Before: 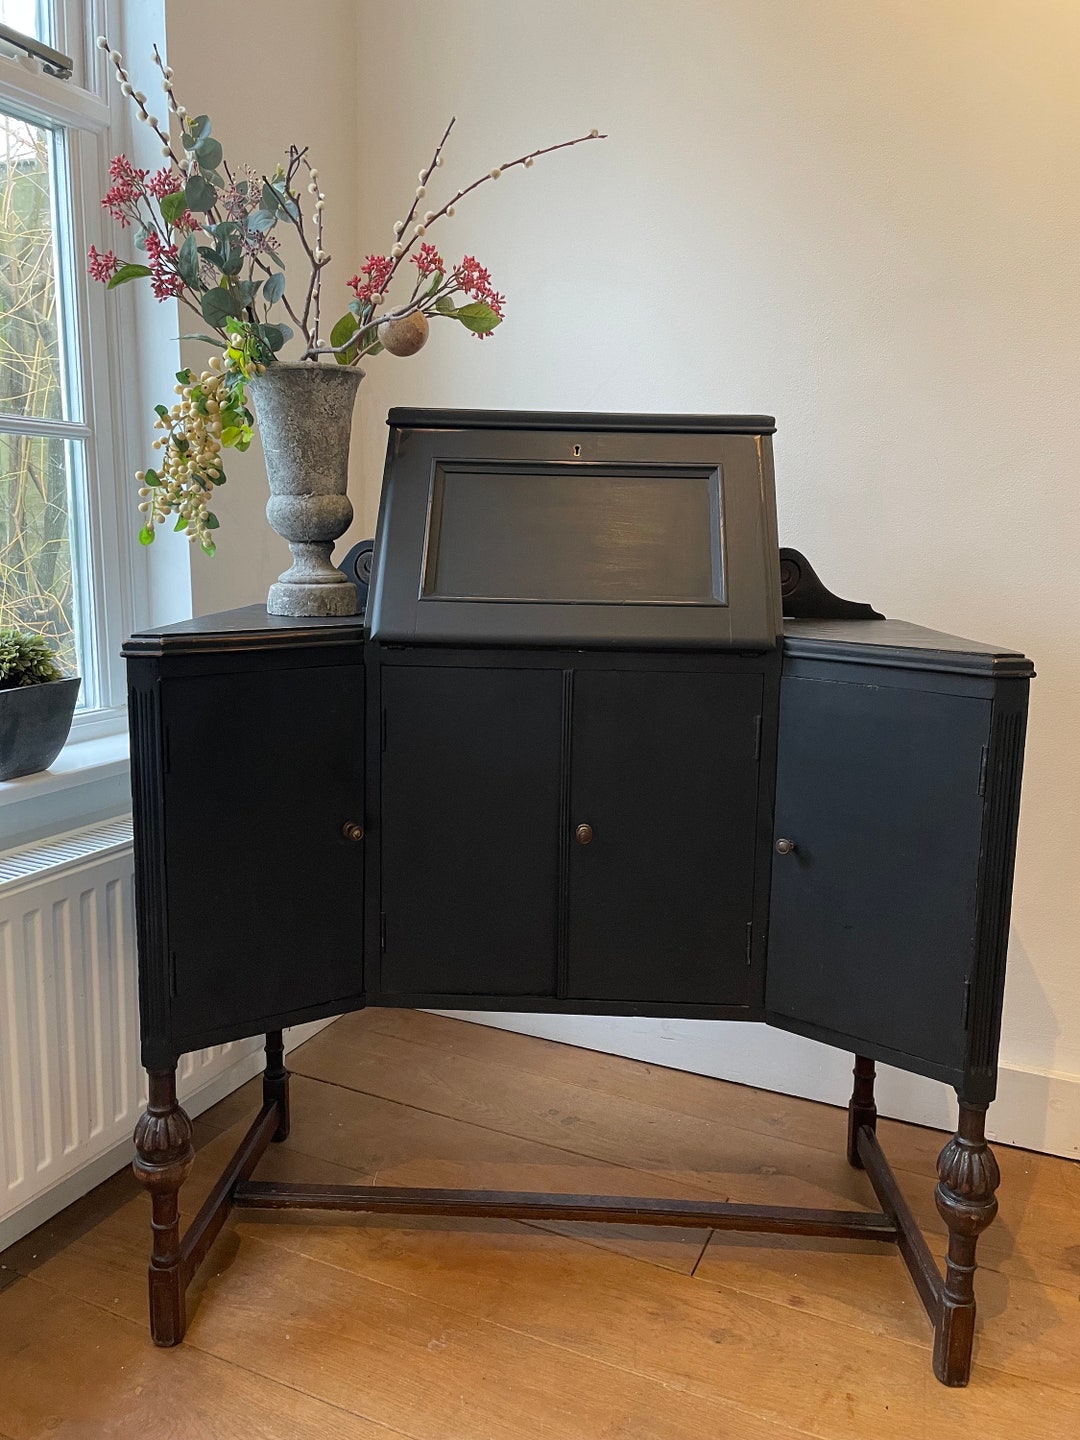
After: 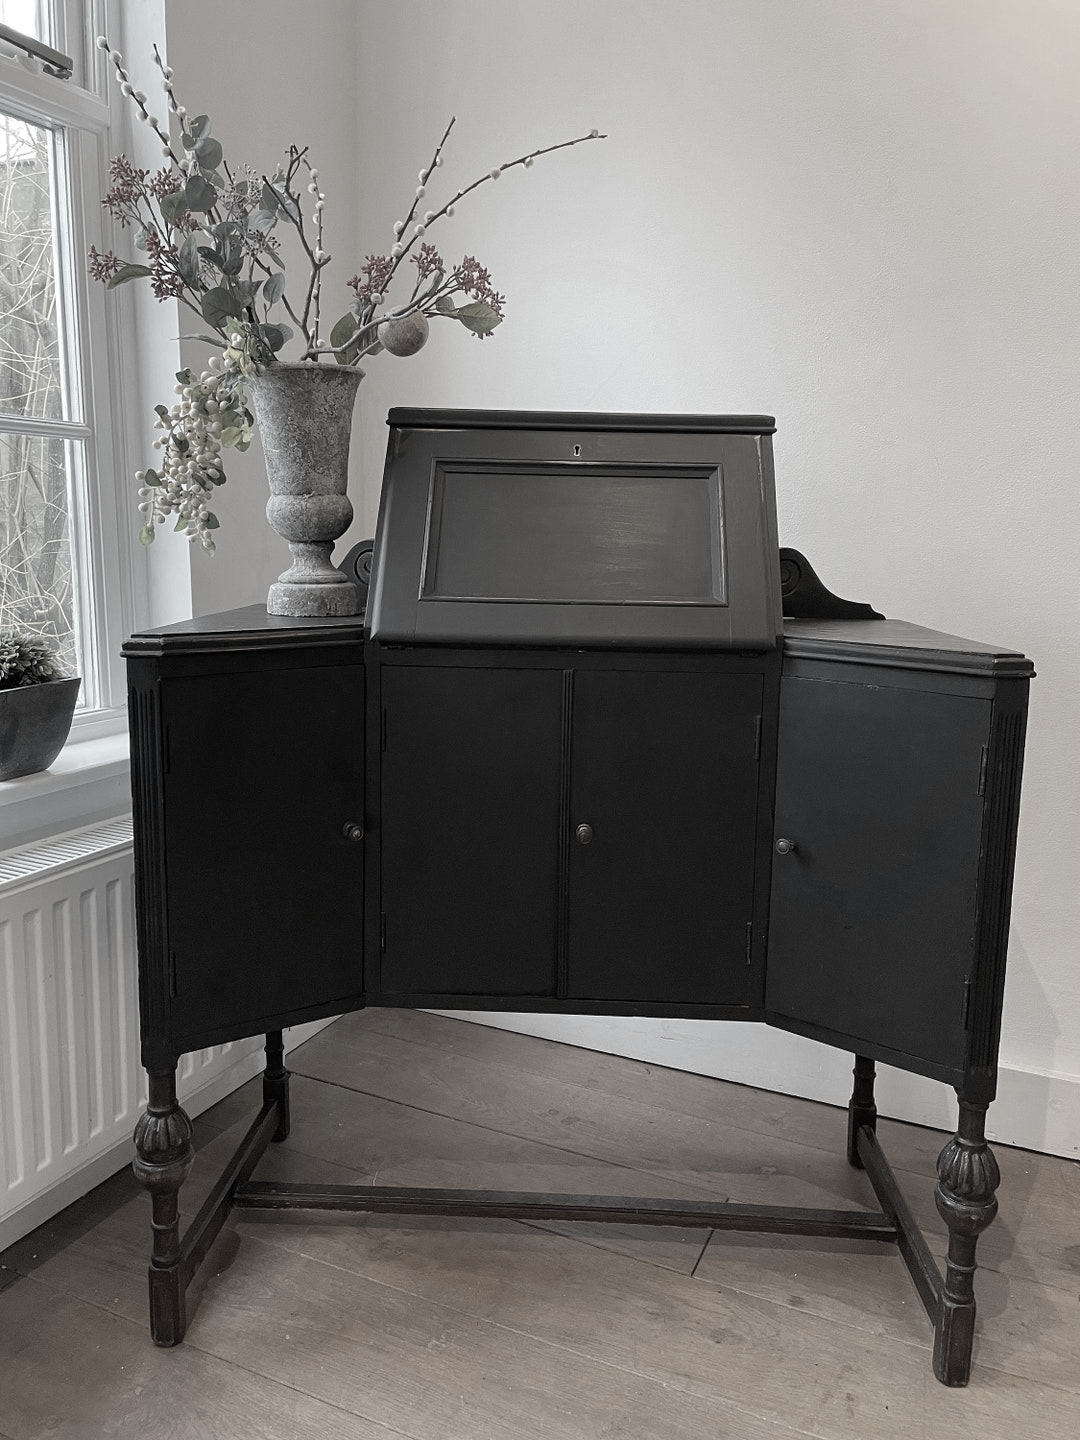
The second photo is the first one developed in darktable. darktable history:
color correction: highlights b* 0.069, saturation 0.162
